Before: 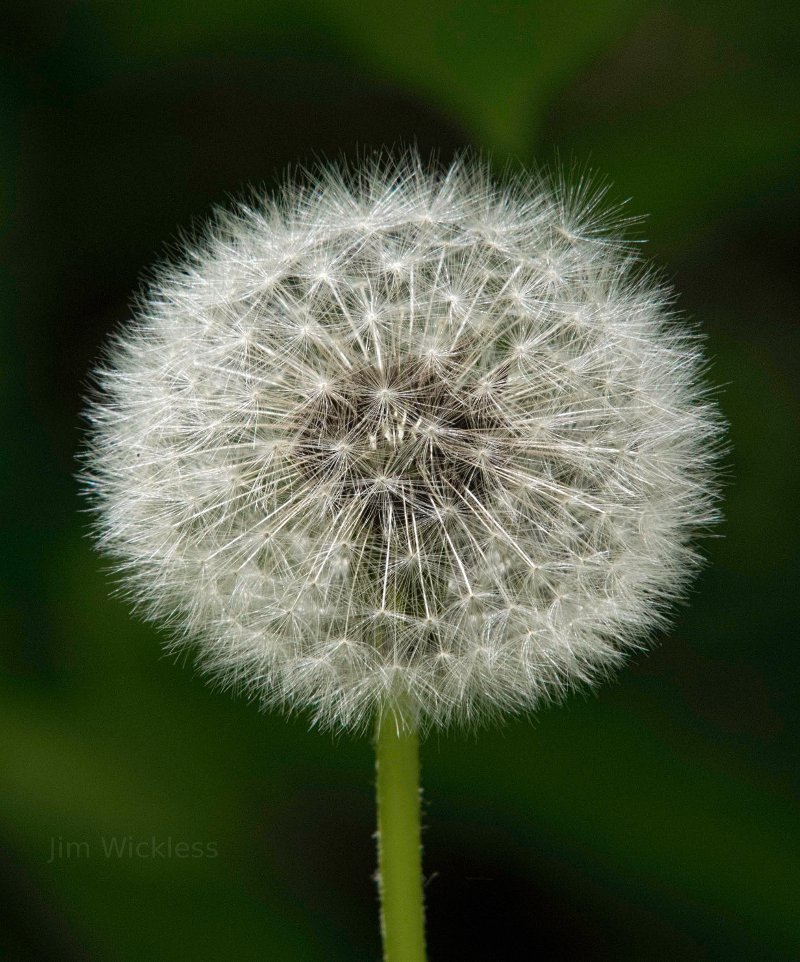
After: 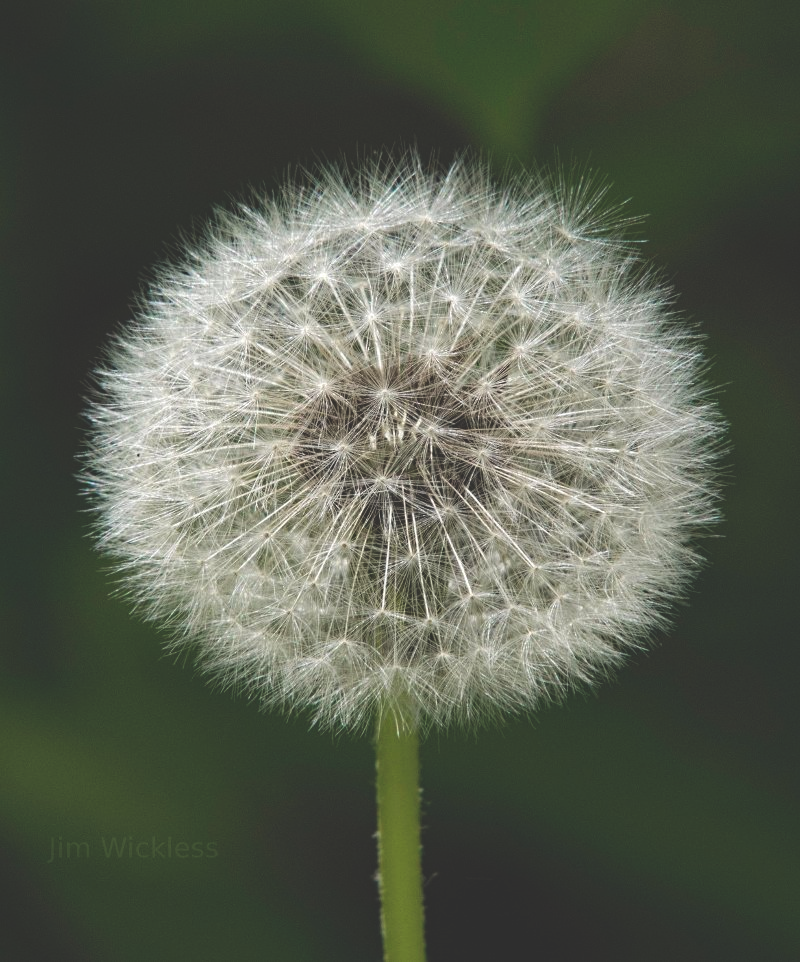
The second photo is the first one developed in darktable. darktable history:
haze removal: compatibility mode true, adaptive false
exposure: black level correction -0.028, compensate exposure bias true, compensate highlight preservation false
